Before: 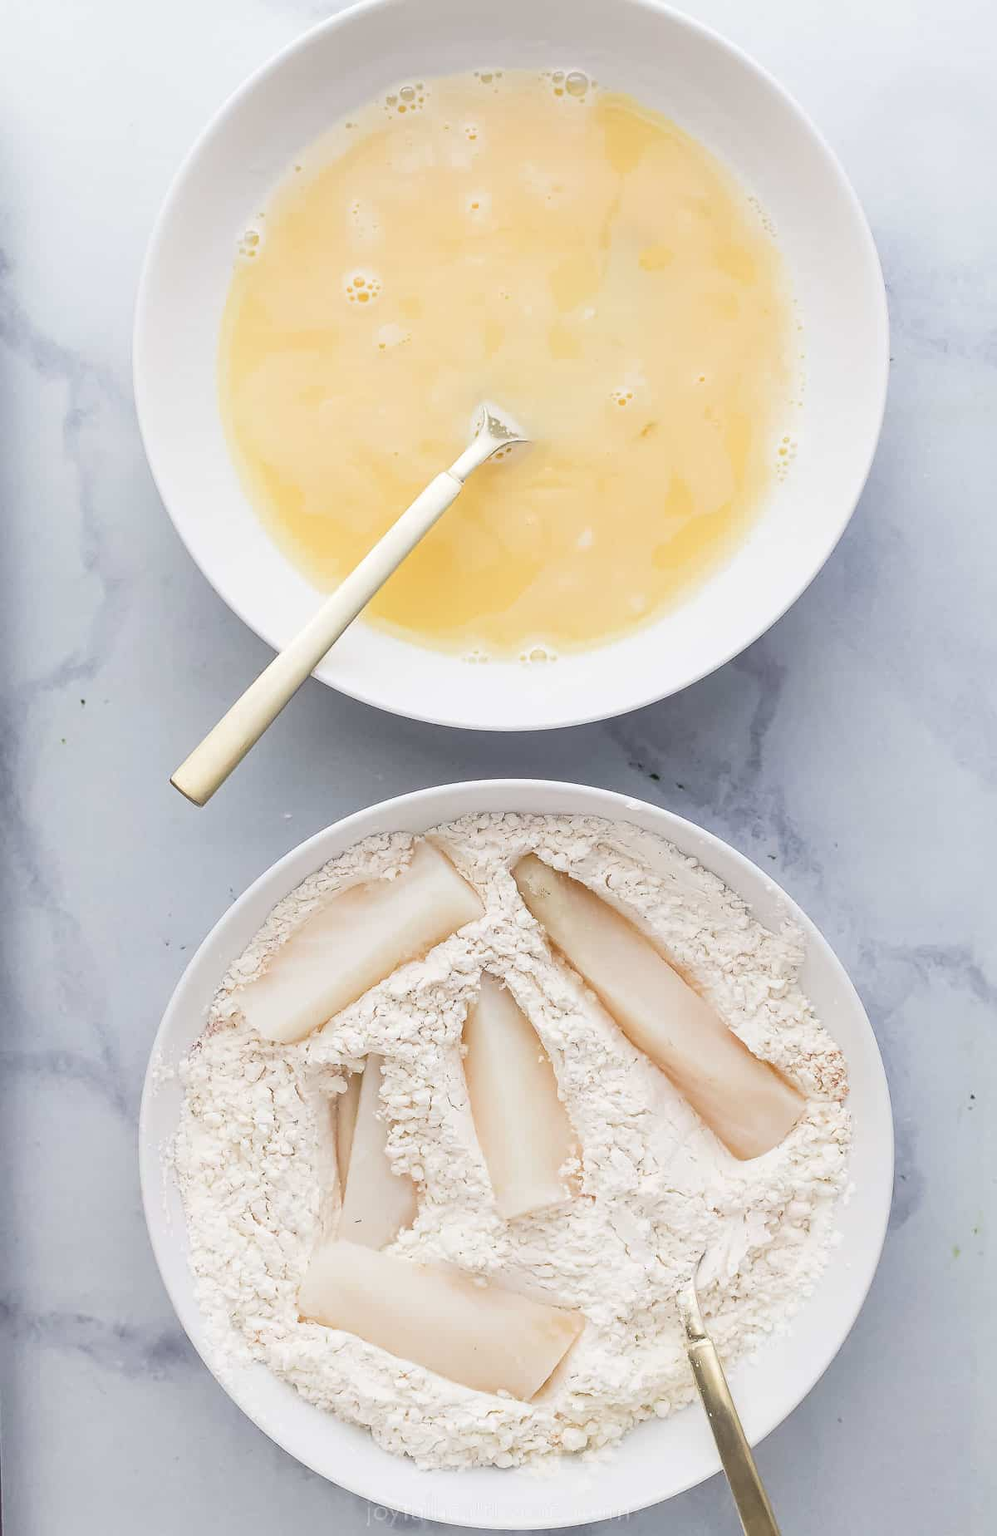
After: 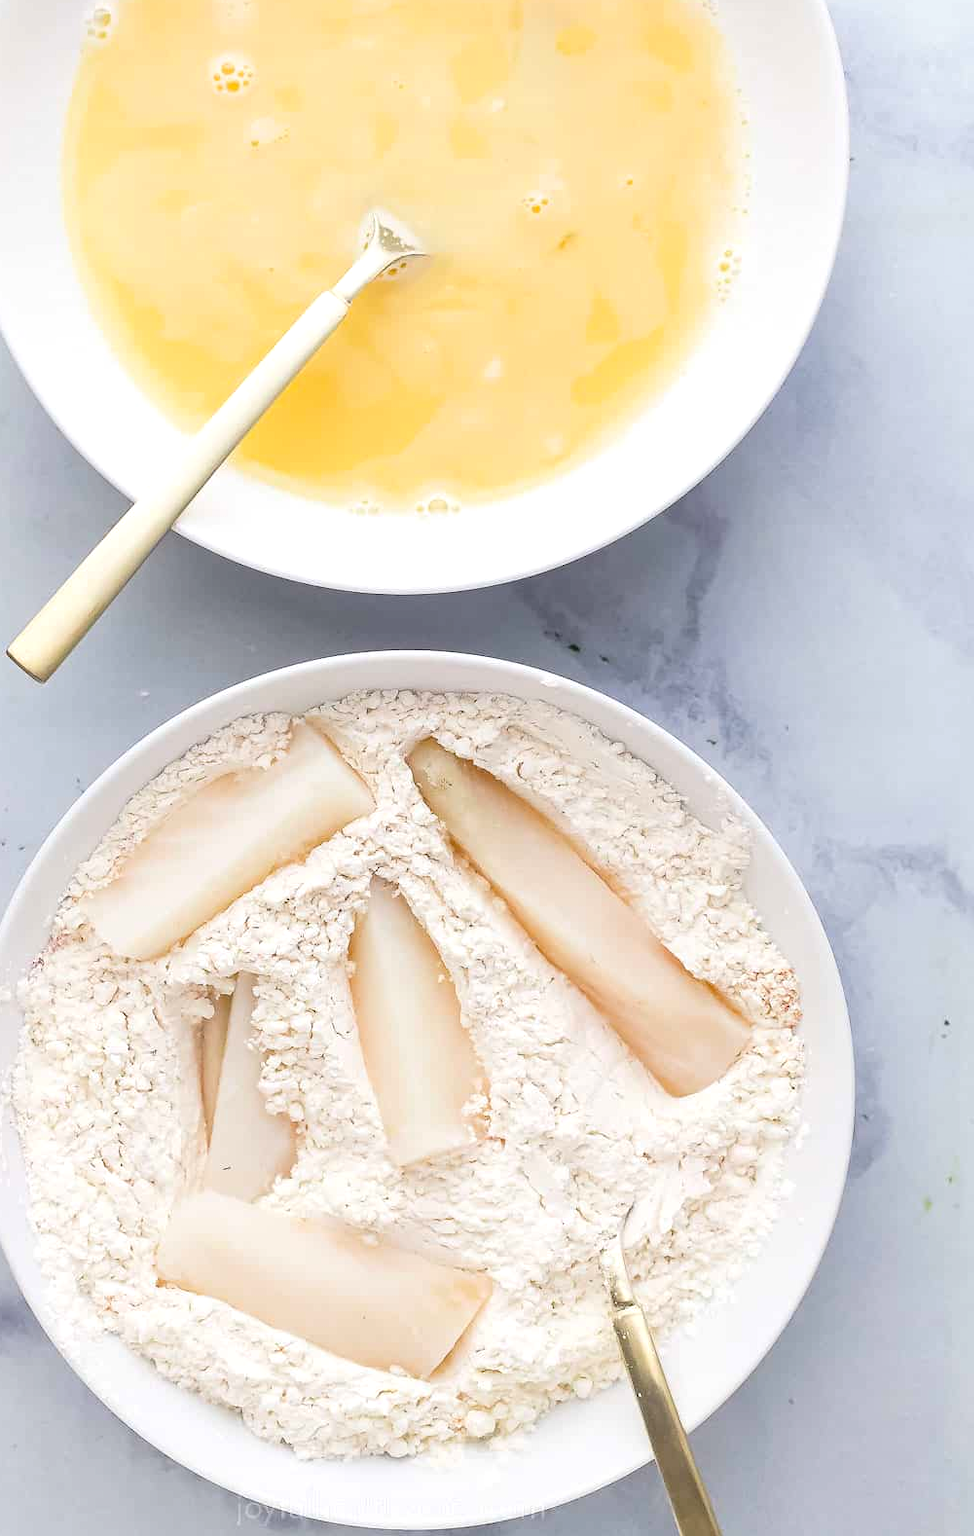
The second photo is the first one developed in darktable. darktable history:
exposure: exposure 0.229 EV, compensate highlight preservation false
crop: left 16.536%, top 14.603%
color balance rgb: perceptual saturation grading › global saturation 19.884%
